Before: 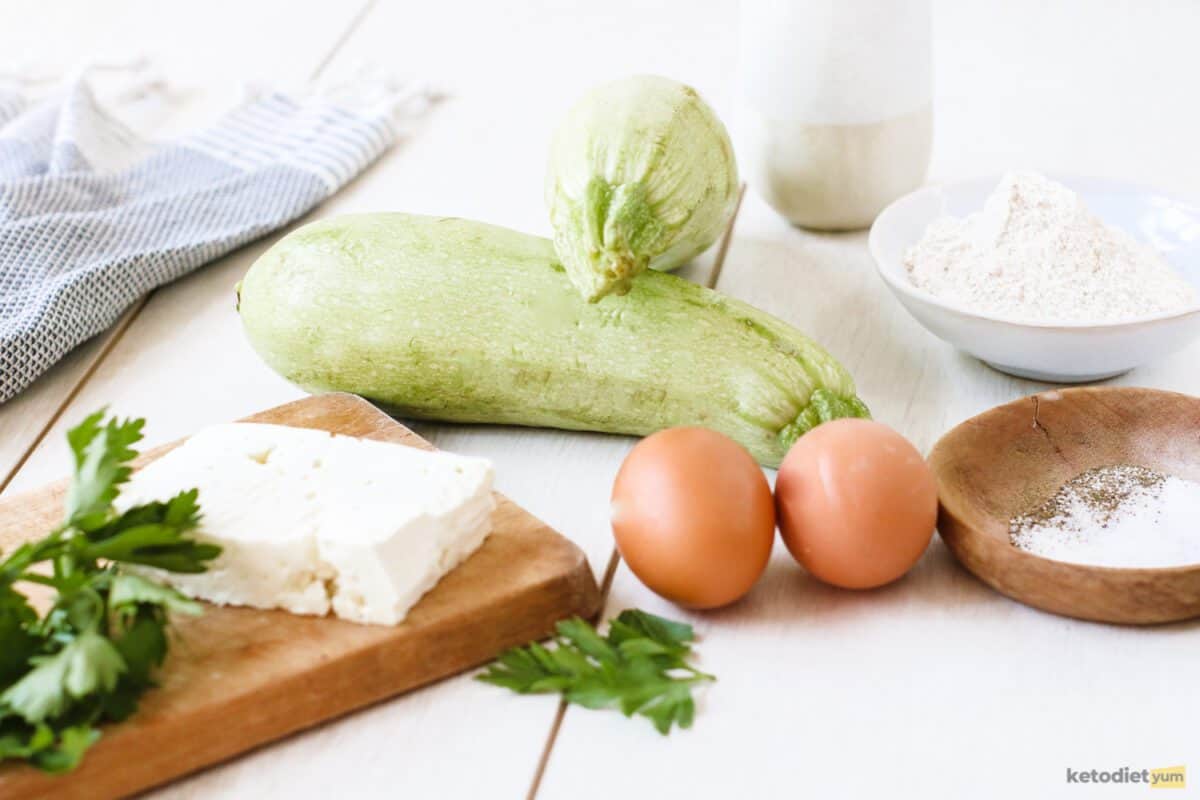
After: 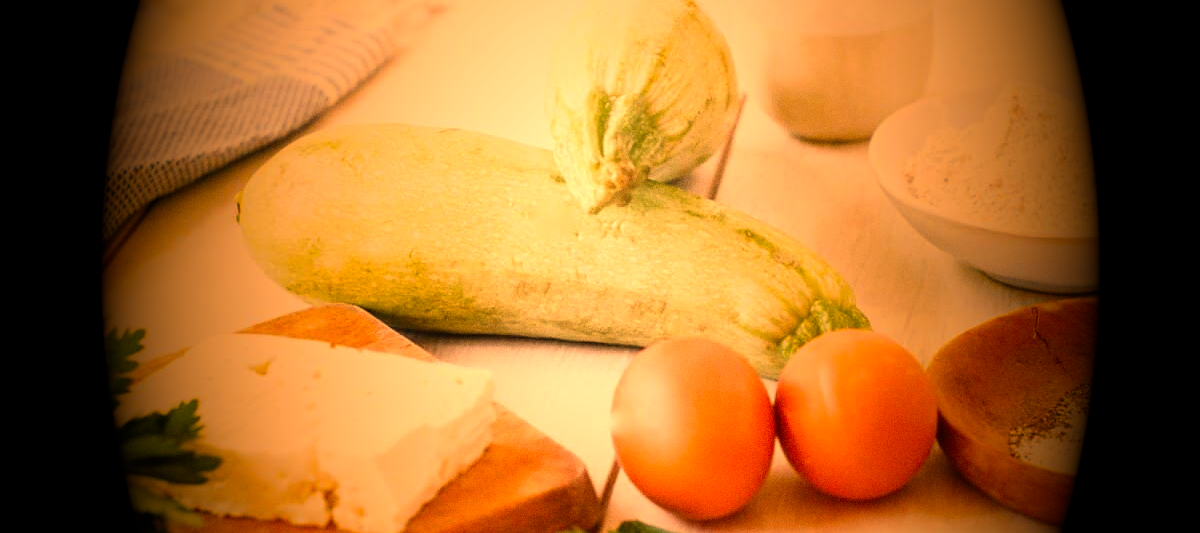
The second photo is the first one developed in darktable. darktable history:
grain: coarseness 0.09 ISO
white balance: red 1.467, blue 0.684
vignetting: fall-off start 15.9%, fall-off radius 100%, brightness -1, saturation 0.5, width/height ratio 0.719
crop: top 11.166%, bottom 22.168%
